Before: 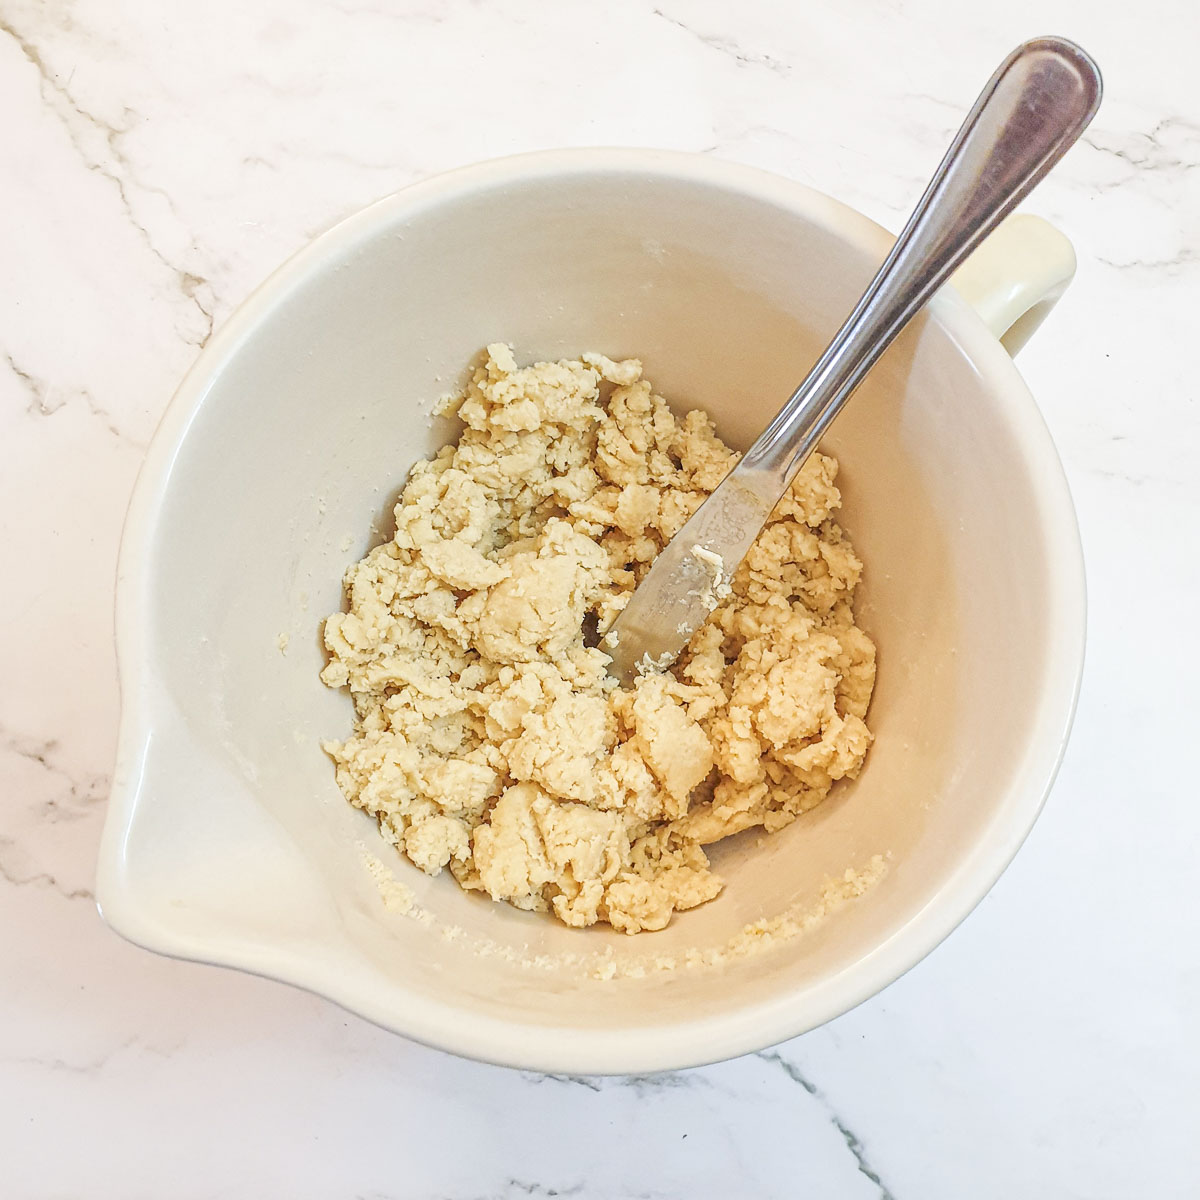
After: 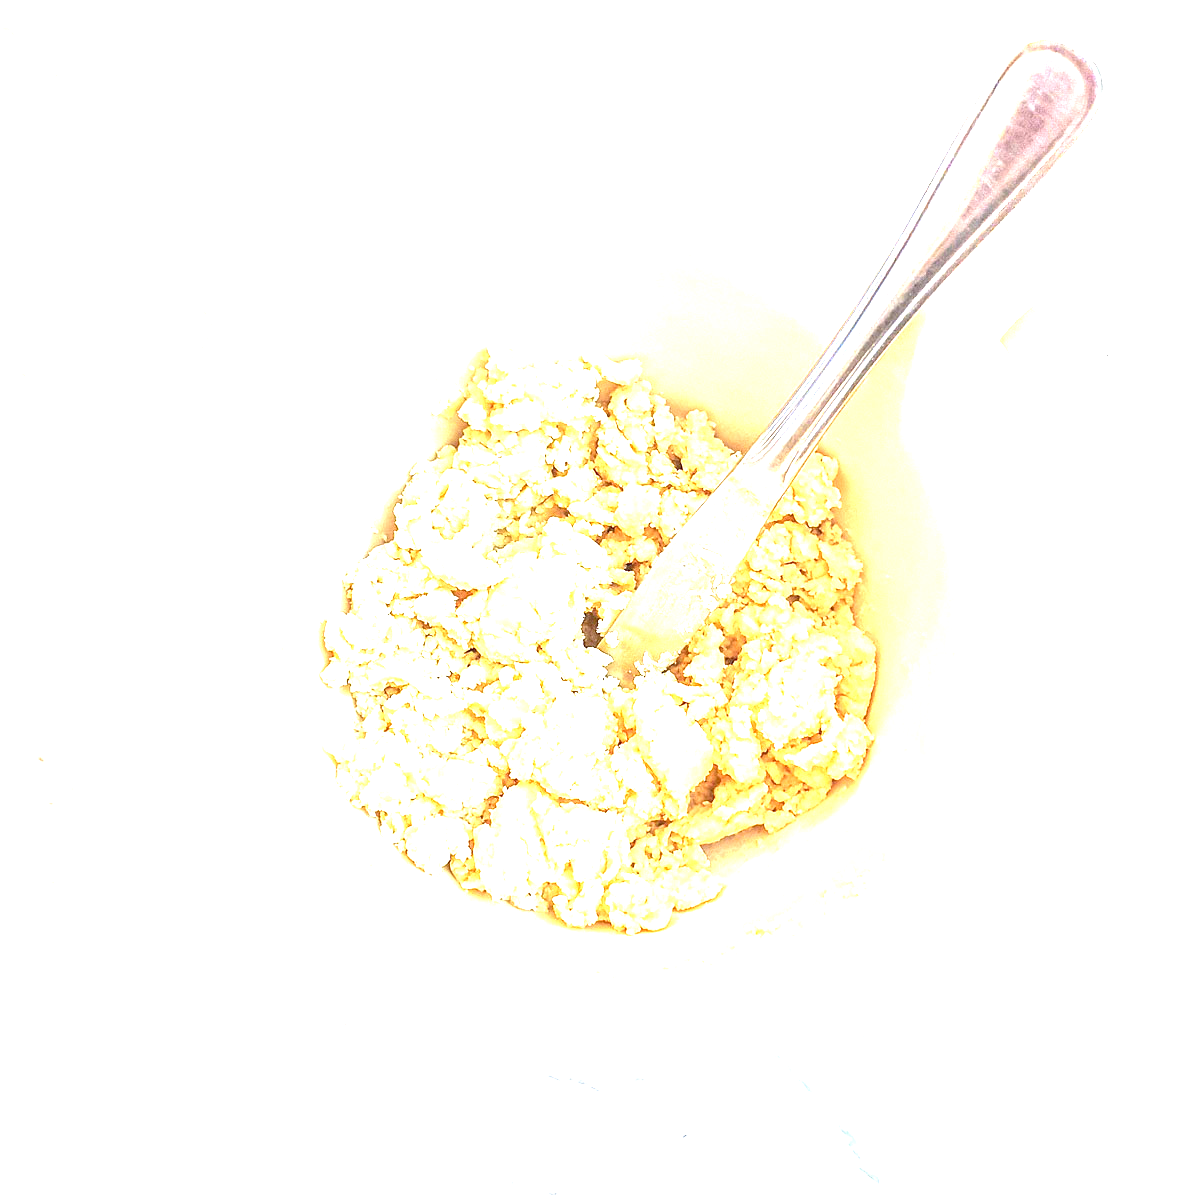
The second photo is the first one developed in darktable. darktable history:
exposure: black level correction 0.001, exposure 1.998 EV, compensate highlight preservation false
